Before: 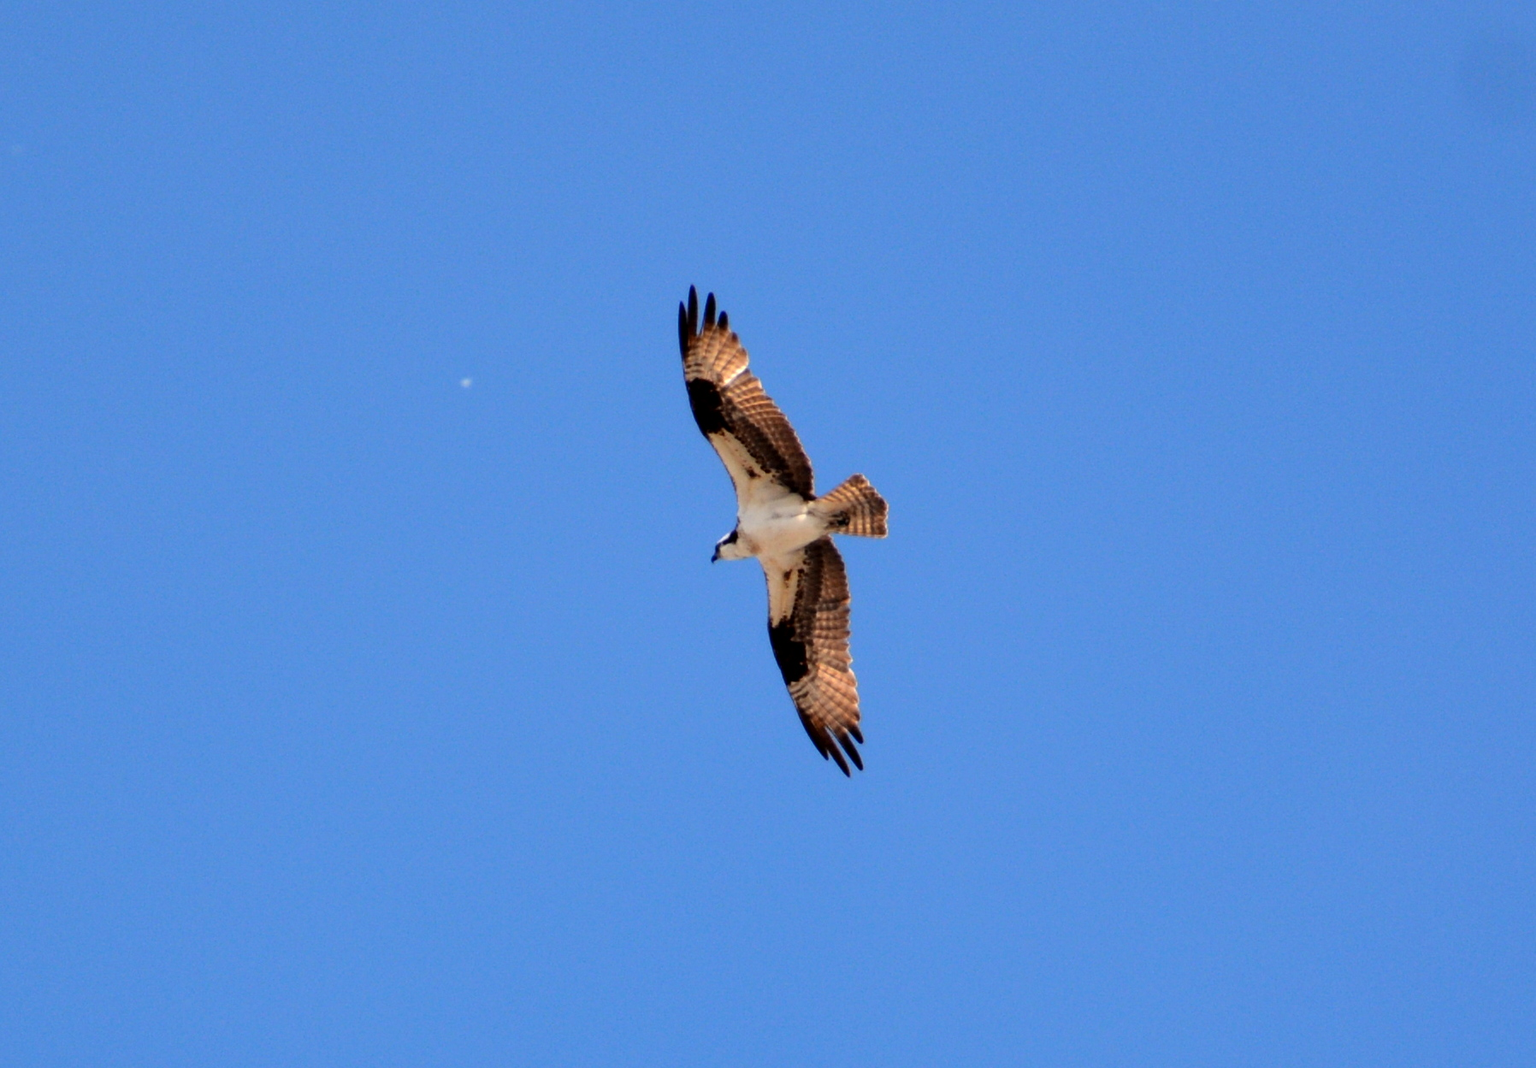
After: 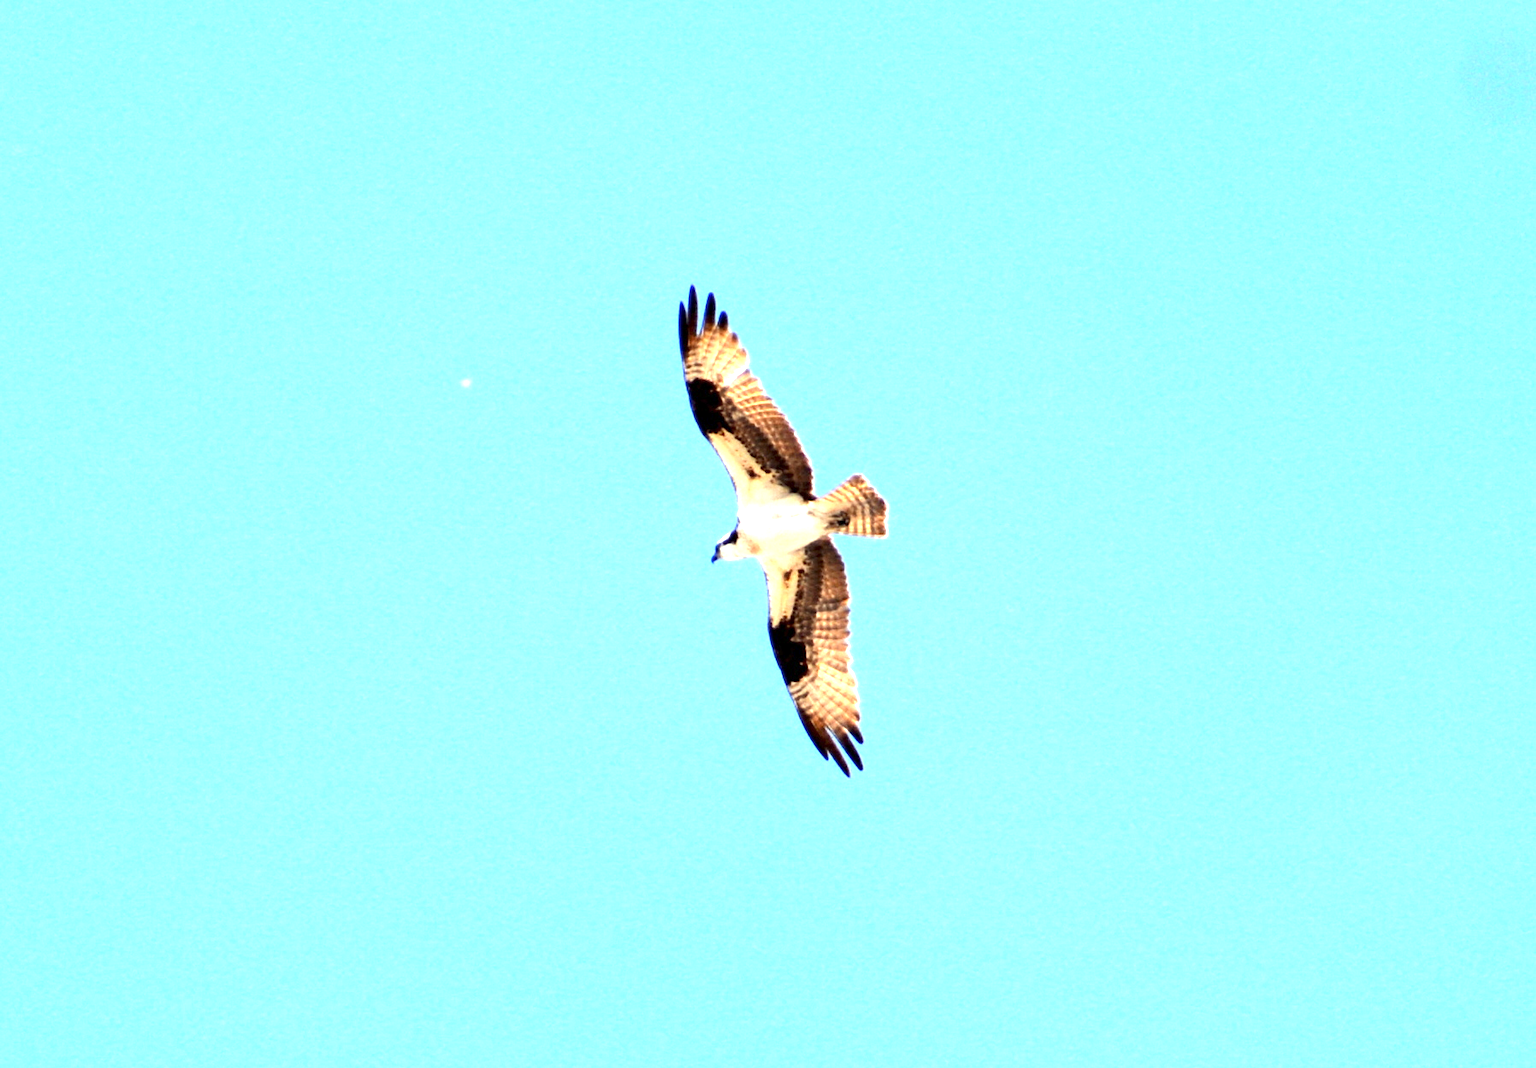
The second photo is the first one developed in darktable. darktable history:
color correction: highlights a* -4.73, highlights b* 5.06, saturation 0.97
base curve: preserve colors none
exposure: exposure 2.003 EV, compensate highlight preservation false
